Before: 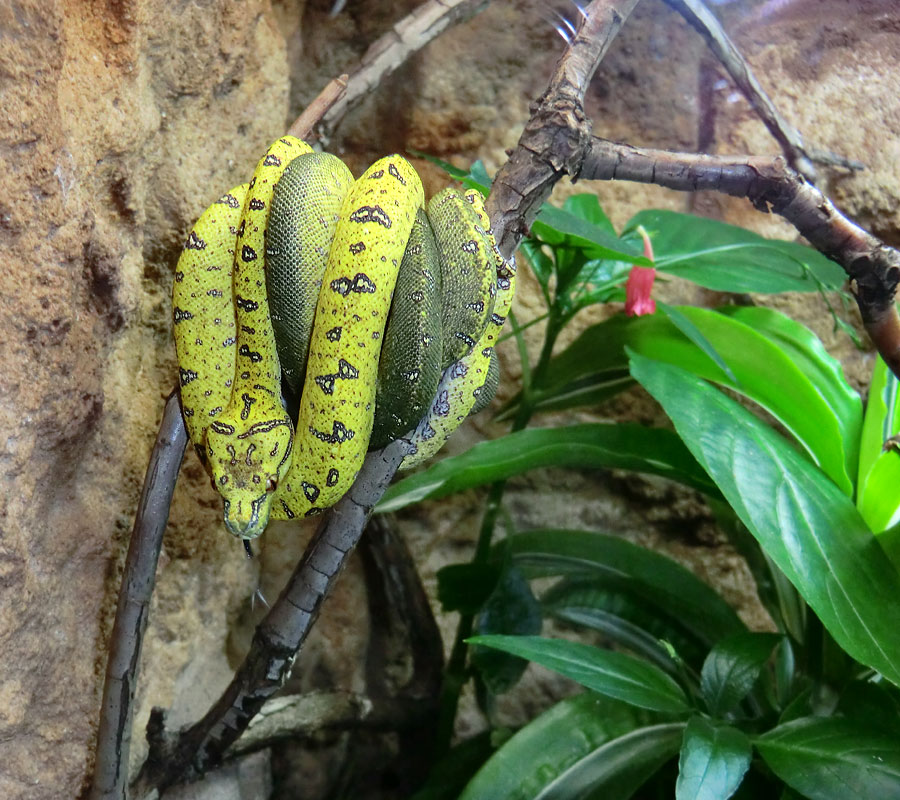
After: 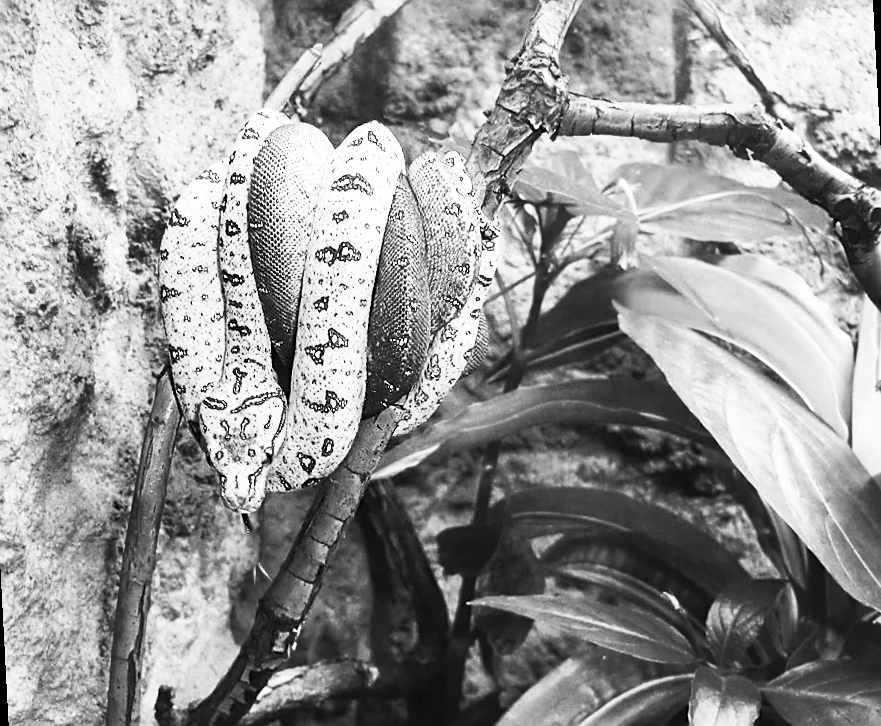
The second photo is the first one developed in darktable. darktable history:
contrast brightness saturation: contrast 0.53, brightness 0.47, saturation -1
rotate and perspective: rotation -3°, crop left 0.031, crop right 0.968, crop top 0.07, crop bottom 0.93
sharpen: on, module defaults
